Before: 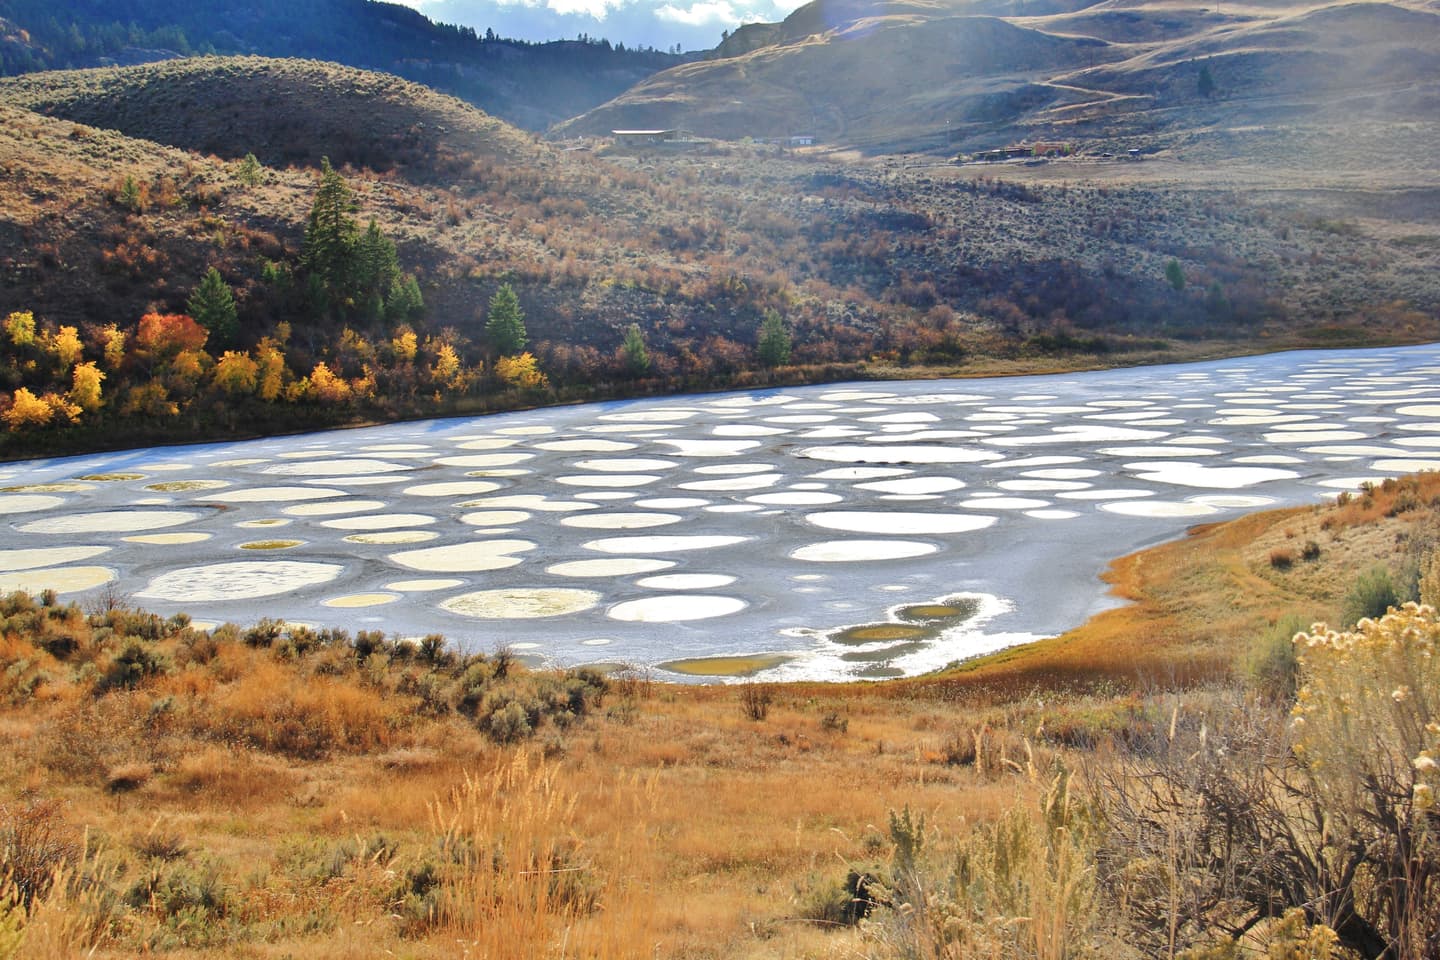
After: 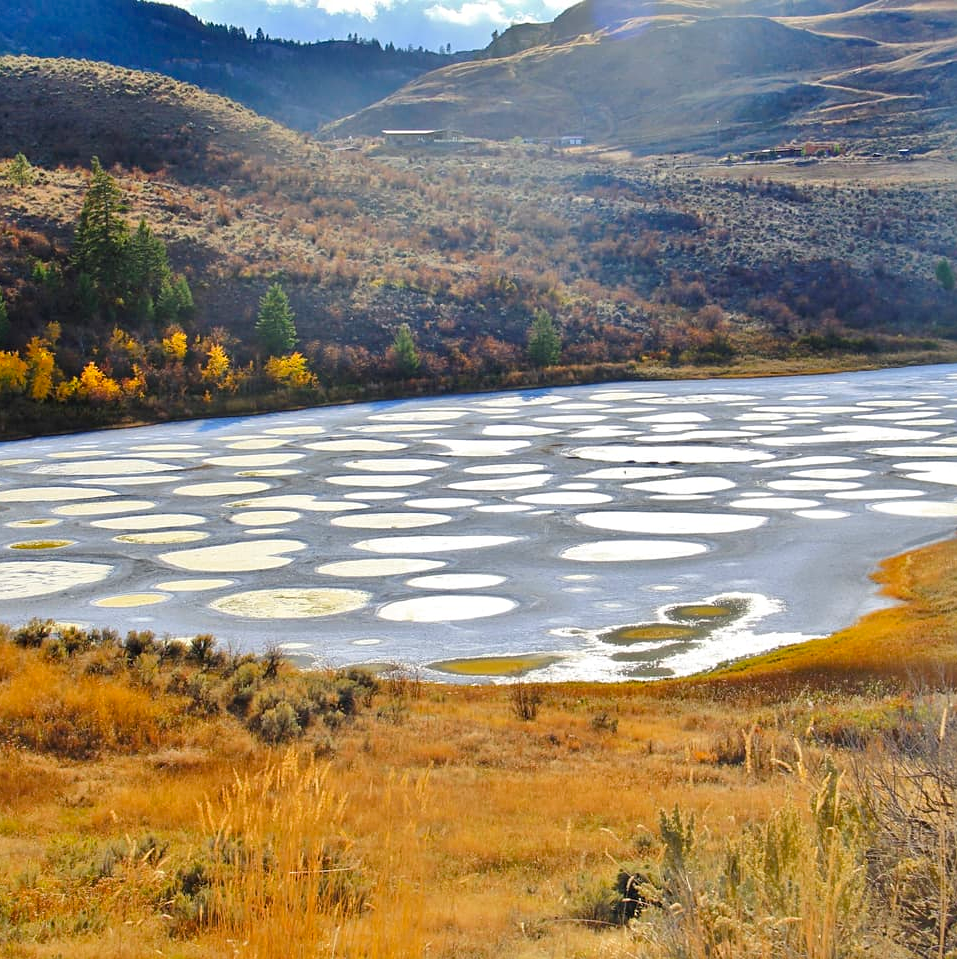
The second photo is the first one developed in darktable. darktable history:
color balance rgb: perceptual saturation grading › global saturation 25.739%
sharpen: amount 0.213
exposure: black level correction 0.001, compensate highlight preservation false
crop and rotate: left 16.005%, right 17.477%
